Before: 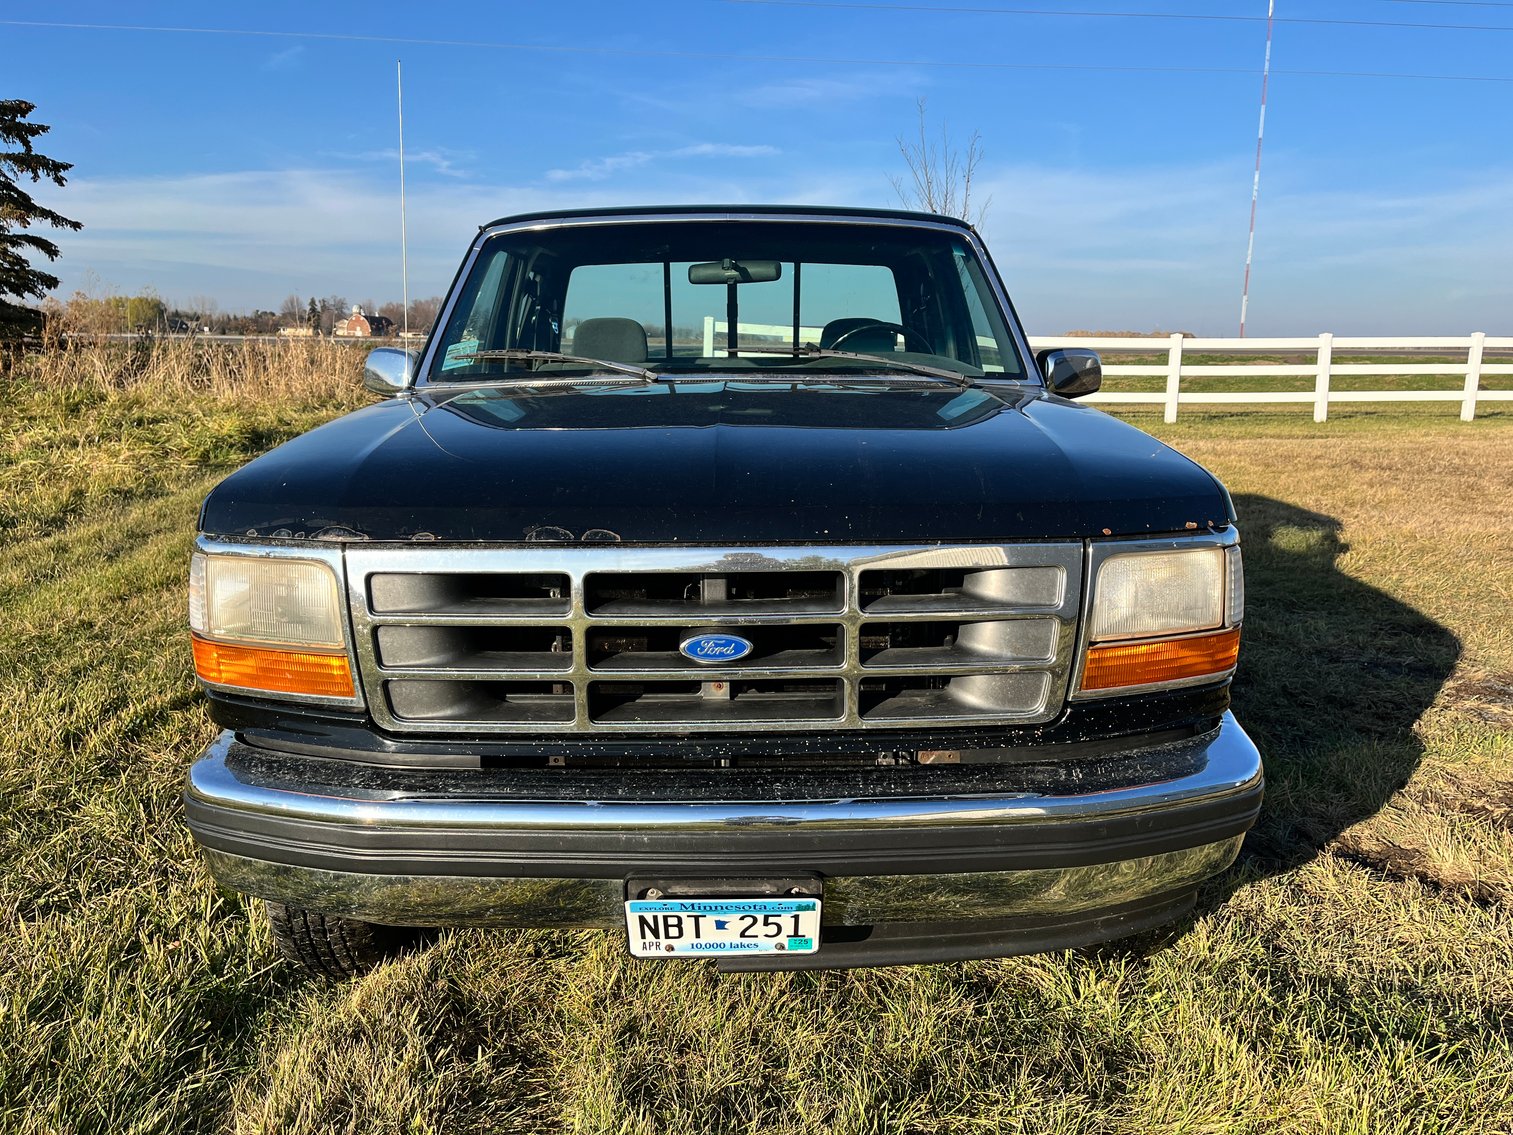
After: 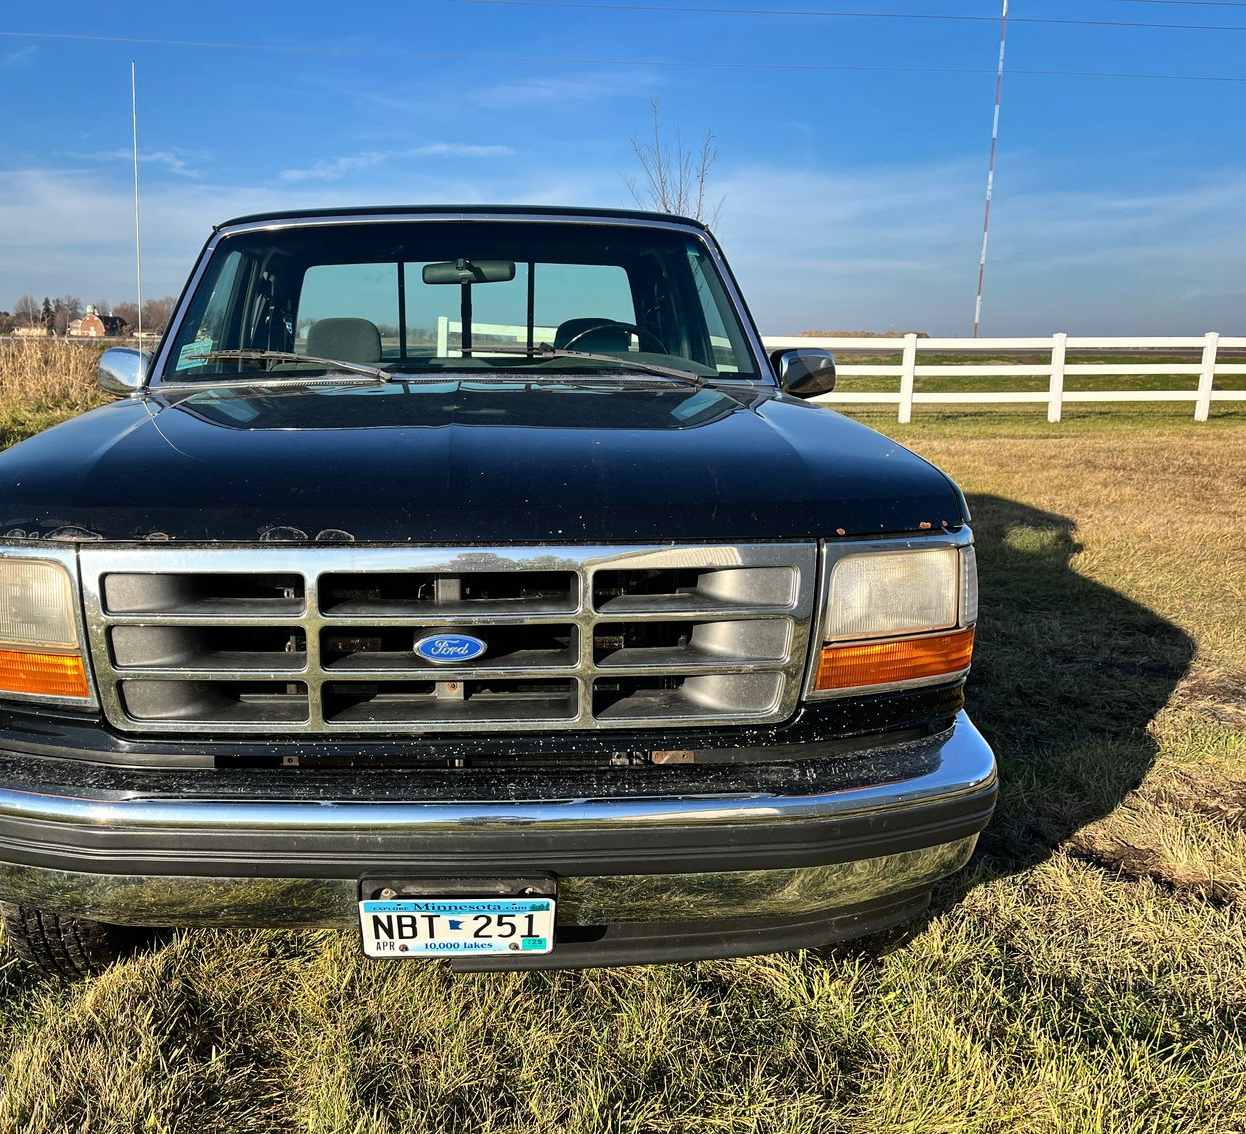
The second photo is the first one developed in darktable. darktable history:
crop: left 17.582%, bottom 0.031%
shadows and highlights: radius 108.52, shadows 44.07, highlights -67.8, low approximation 0.01, soften with gaussian
